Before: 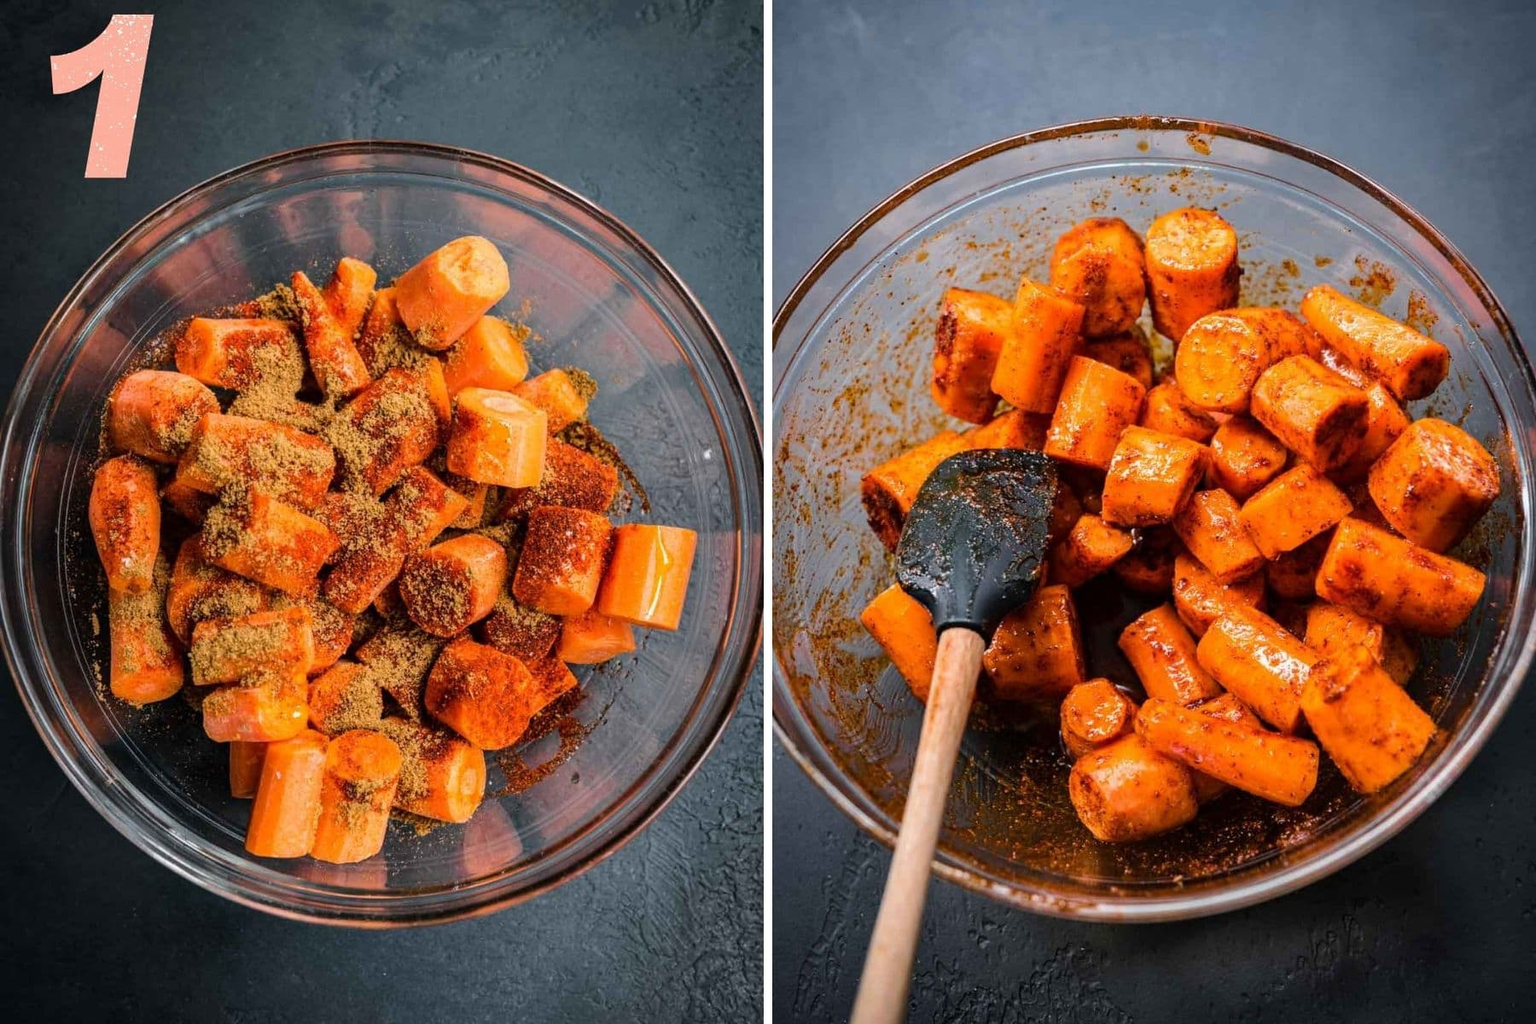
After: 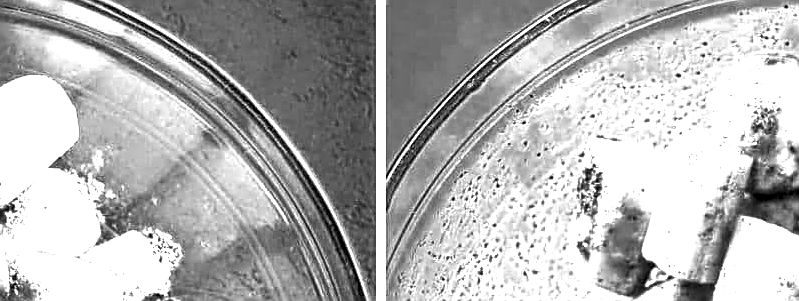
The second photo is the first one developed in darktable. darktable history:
color zones: curves: ch0 [(0, 0.554) (0.146, 0.662) (0.293, 0.86) (0.503, 0.774) (0.637, 0.106) (0.74, 0.072) (0.866, 0.488) (0.998, 0.569)]; ch1 [(0, 0) (0.143, 0) (0.286, 0) (0.429, 0) (0.571, 0) (0.714, 0) (0.857, 0)], mix 31%
crop: left 28.846%, top 16.827%, right 26.753%, bottom 58.008%
contrast equalizer: y [[0.5, 0.5, 0.472, 0.5, 0.5, 0.5], [0.5 ×6], [0.5 ×6], [0 ×6], [0 ×6]]
local contrast: highlights 25%, detail 150%
tone equalizer: smoothing diameter 24.8%, edges refinement/feathering 13.85, preserve details guided filter
exposure: black level correction 0, exposure 1.097 EV, compensate highlight preservation false
shadows and highlights: white point adjustment 0.061, soften with gaussian
sharpen: amount 0.889
